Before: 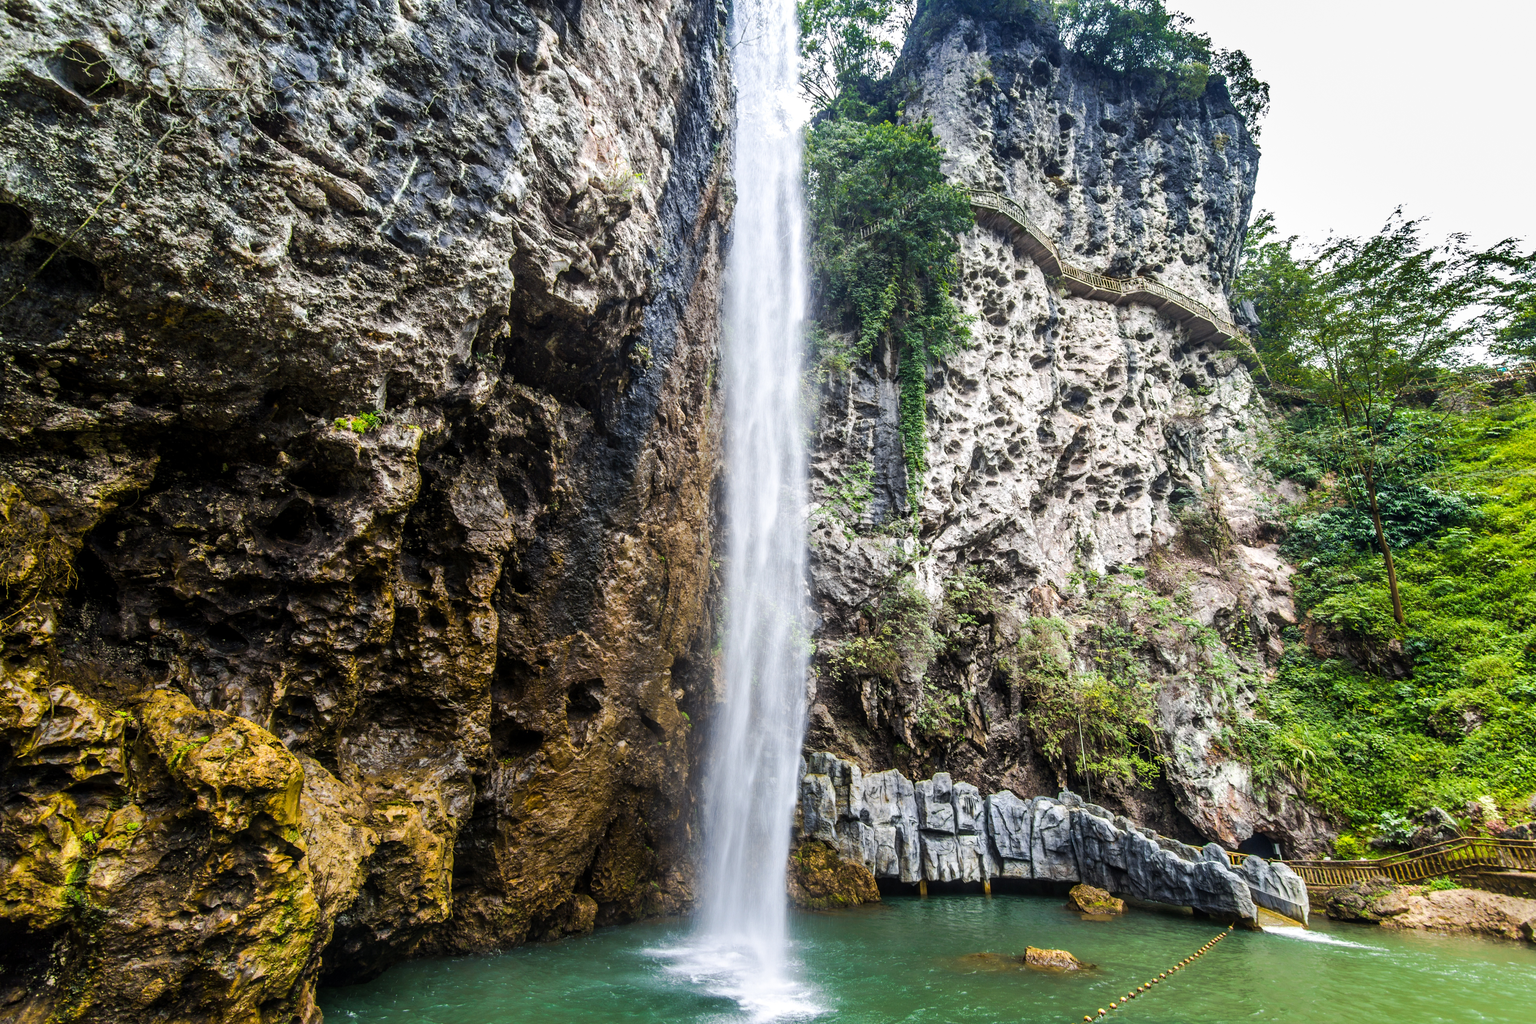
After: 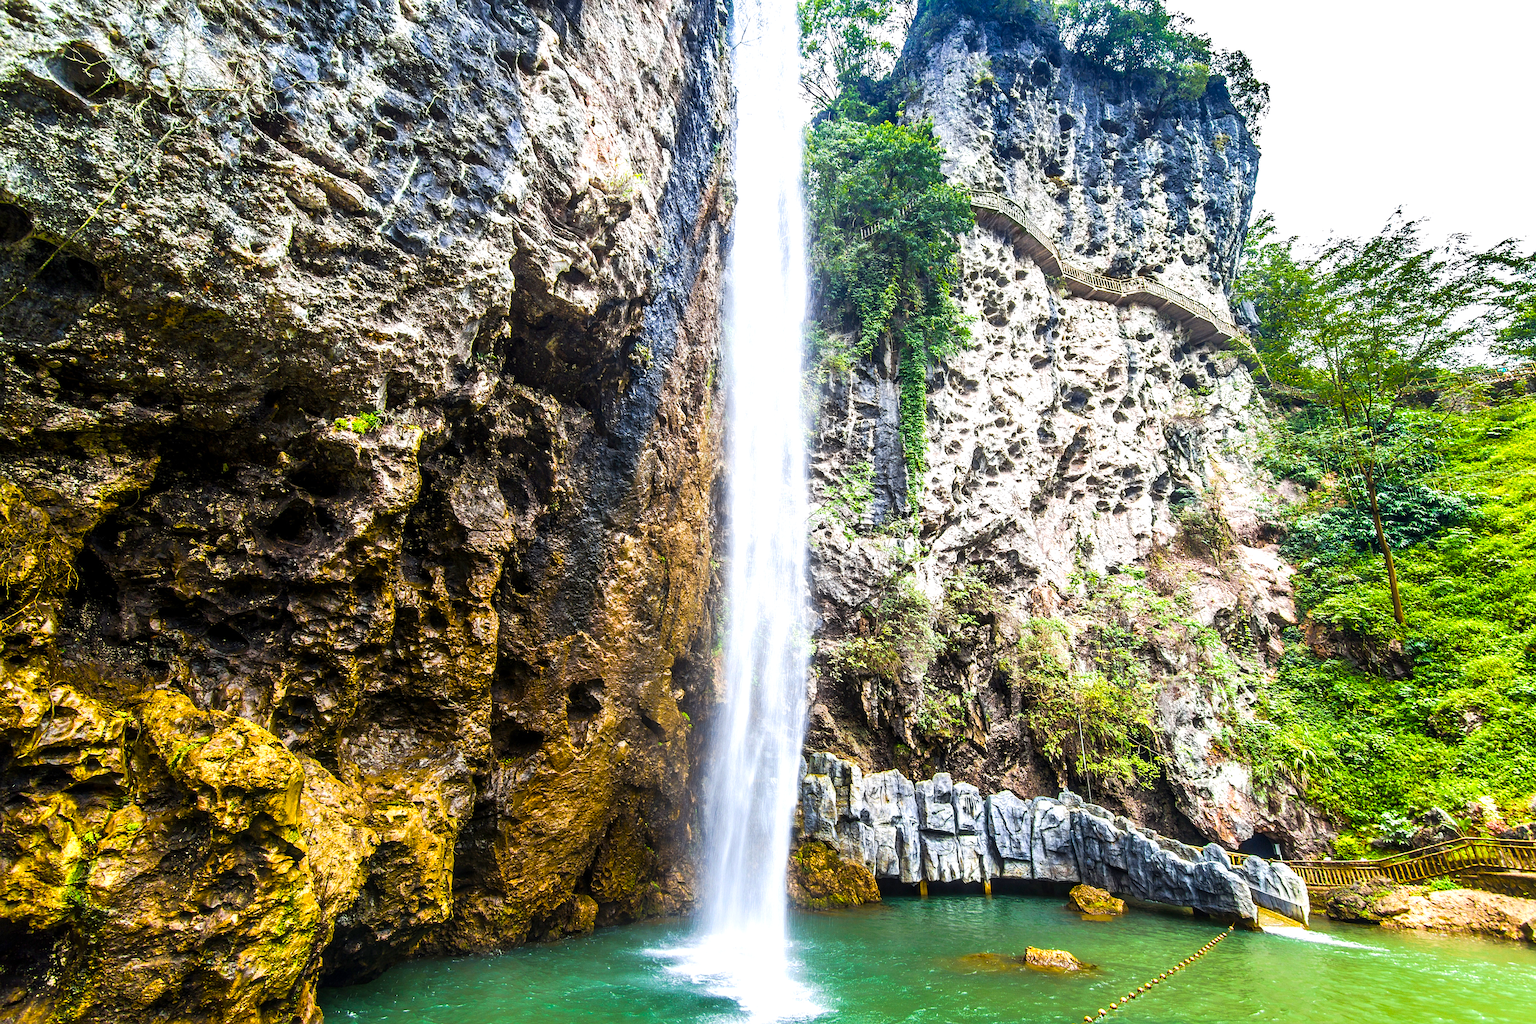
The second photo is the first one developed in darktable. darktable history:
velvia: strength 32%, mid-tones bias 0.2
exposure: exposure 0.648 EV, compensate highlight preservation false
sharpen: on, module defaults
